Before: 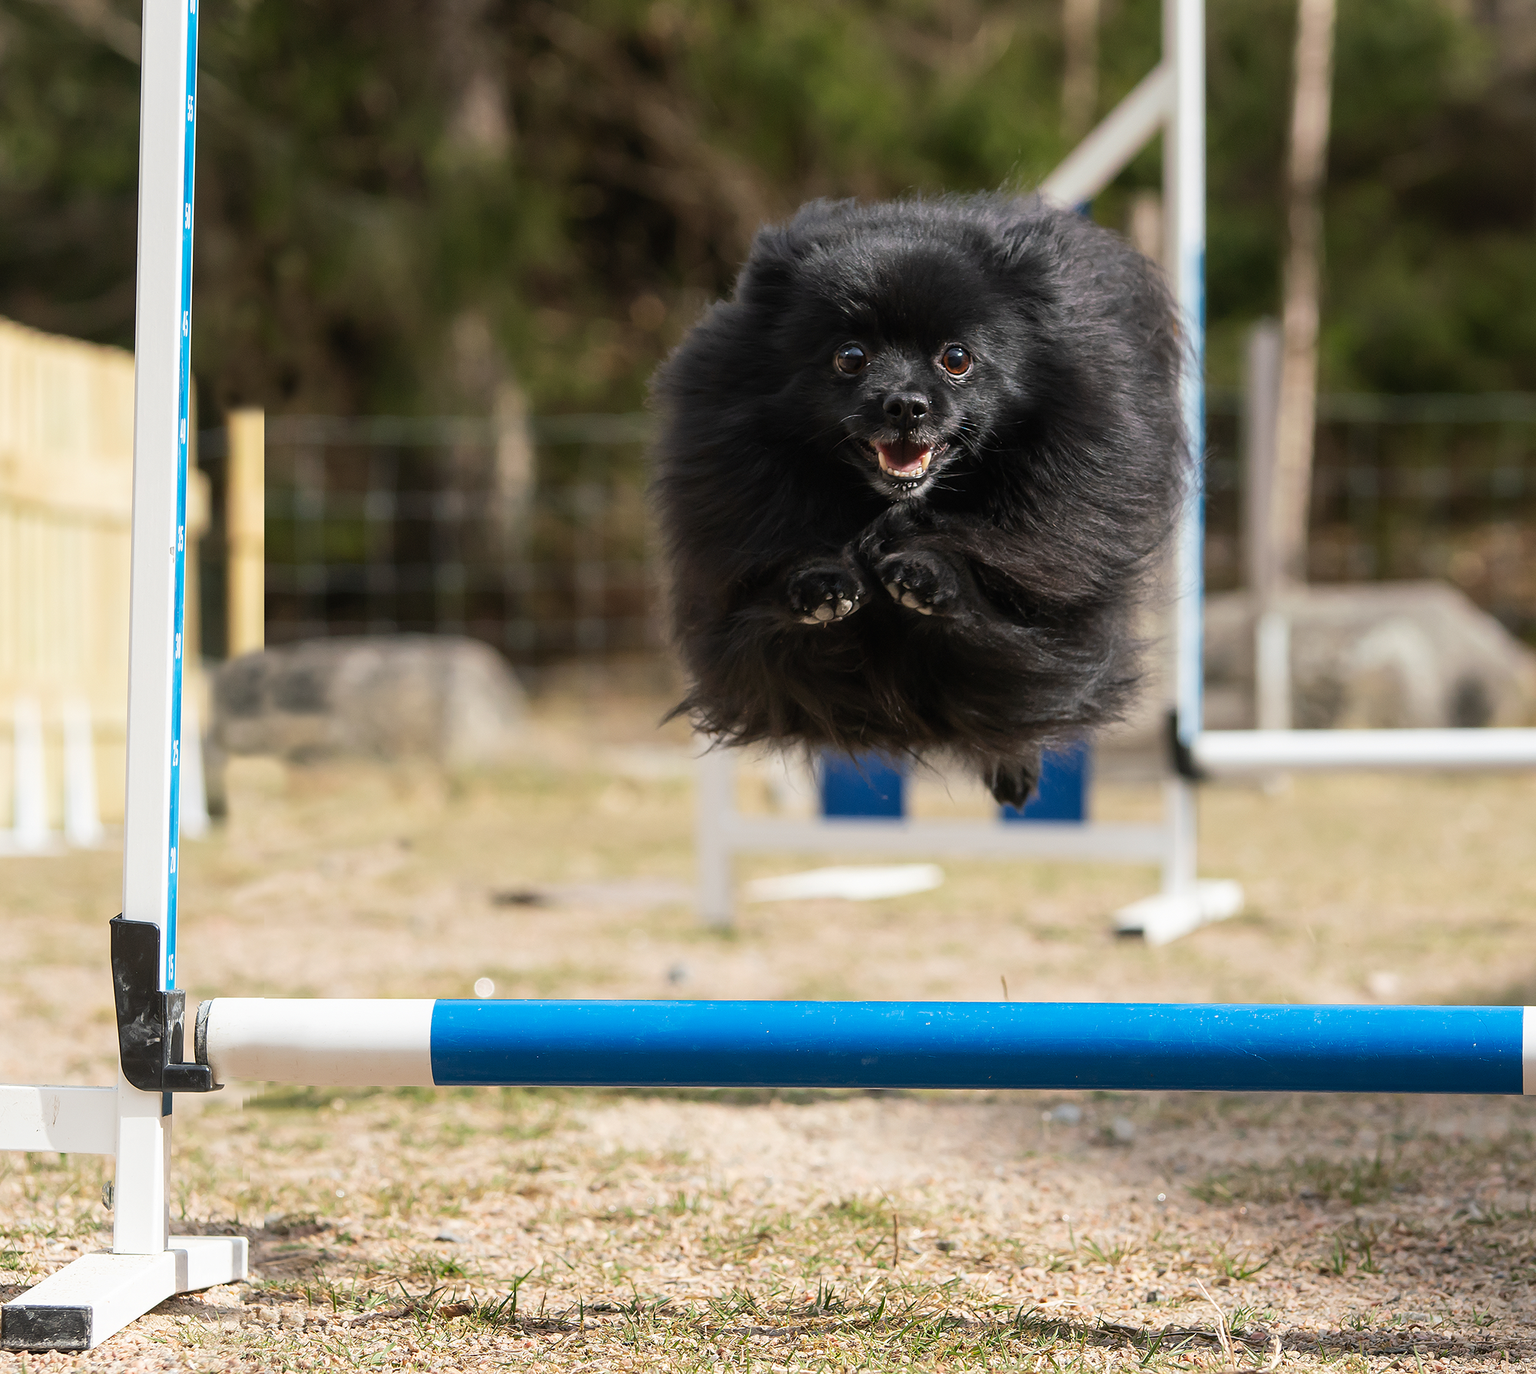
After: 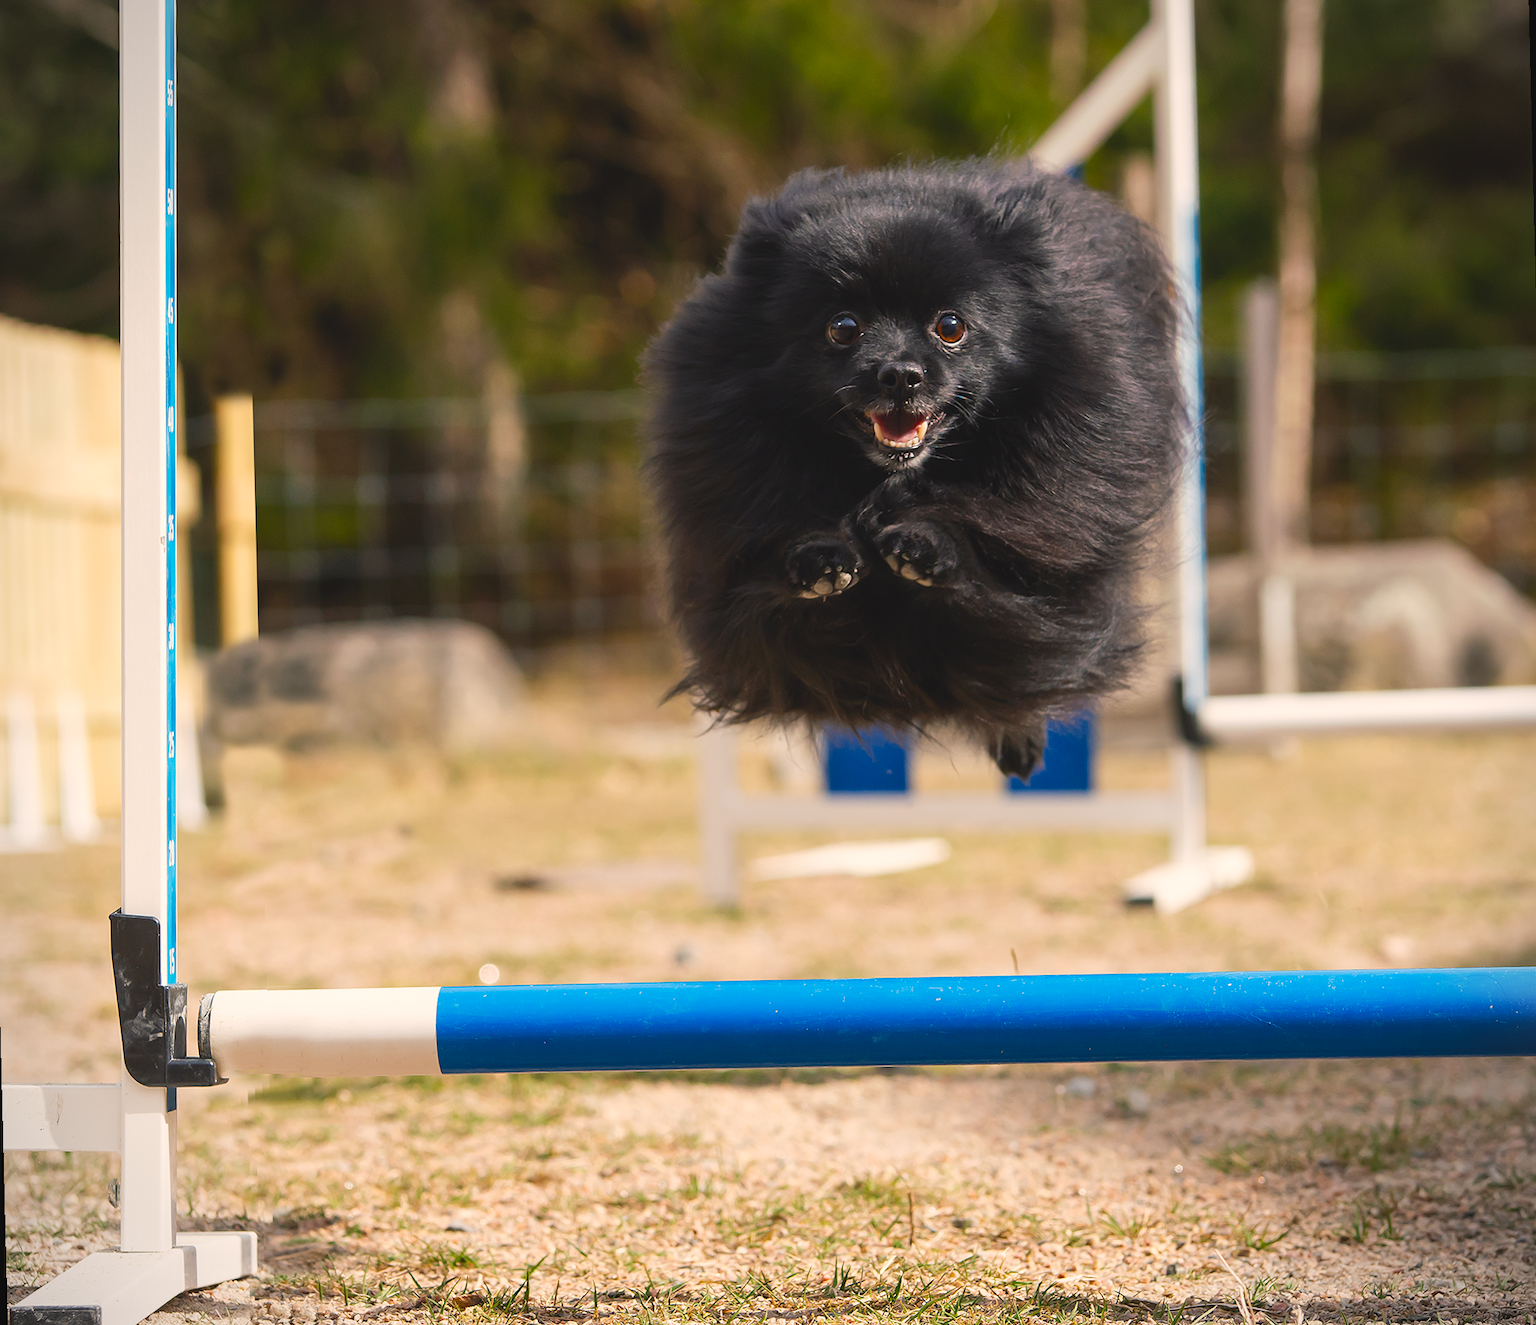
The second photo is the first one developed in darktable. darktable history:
color balance rgb: shadows lift › chroma 2%, shadows lift › hue 247.2°, power › chroma 0.3%, power › hue 25.2°, highlights gain › chroma 3%, highlights gain › hue 60°, global offset › luminance 0.75%, perceptual saturation grading › global saturation 20%, perceptual saturation grading › highlights -20%, perceptual saturation grading › shadows 30%, global vibrance 20%
vignetting: fall-off start 91.19%
rotate and perspective: rotation -1.42°, crop left 0.016, crop right 0.984, crop top 0.035, crop bottom 0.965
